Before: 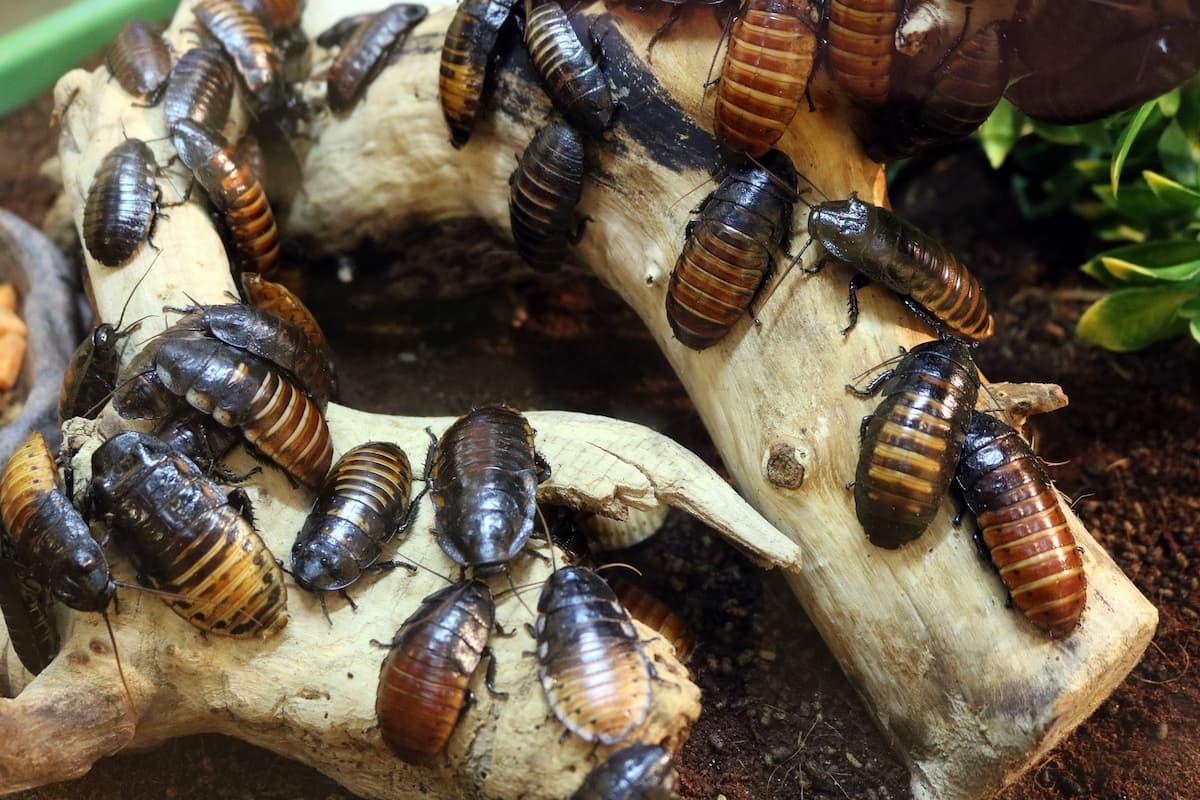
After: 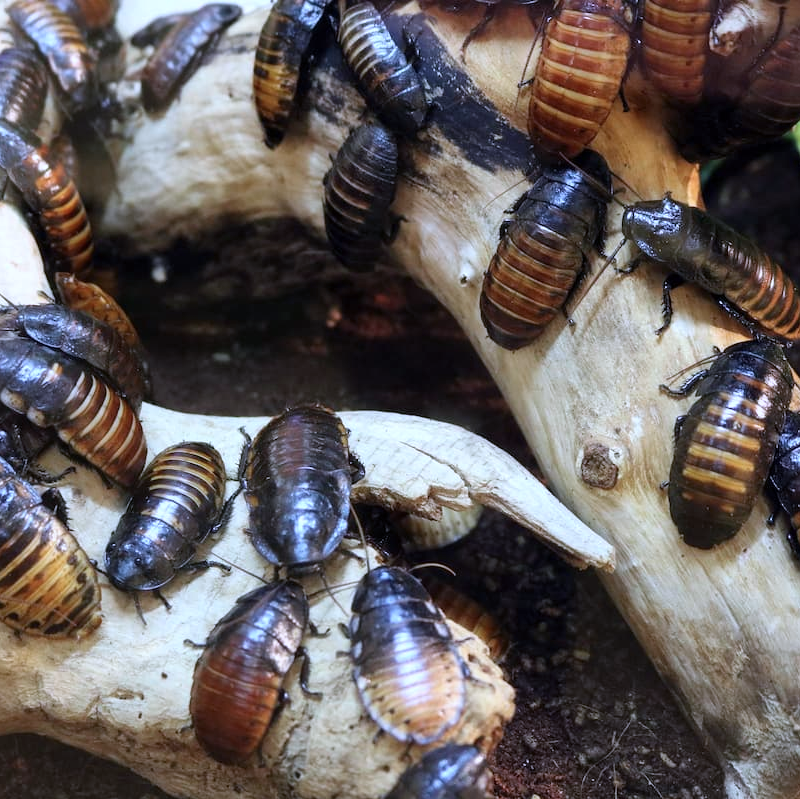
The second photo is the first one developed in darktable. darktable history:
crop and rotate: left 15.546%, right 17.787%
color calibration: illuminant as shot in camera, x 0.379, y 0.396, temperature 4138.76 K
shadows and highlights: shadows 37.27, highlights -28.18, soften with gaussian
